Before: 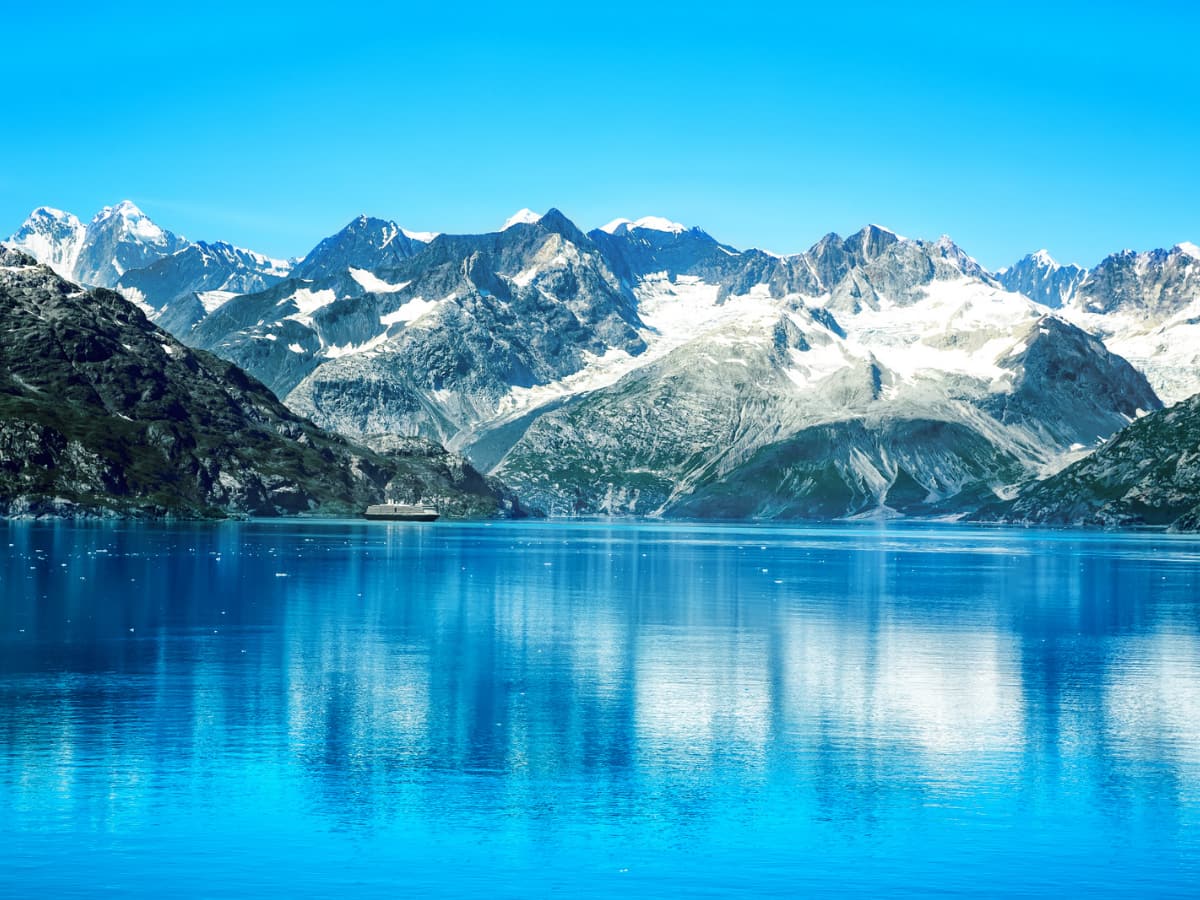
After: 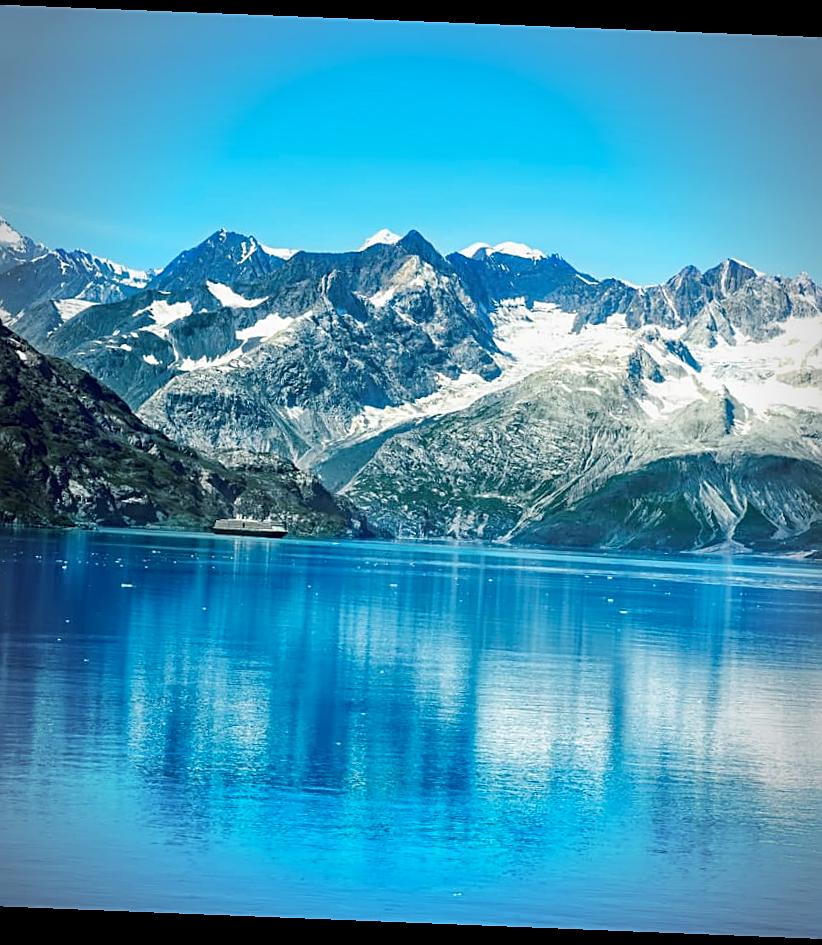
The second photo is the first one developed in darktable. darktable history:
crop and rotate: left 13.537%, right 19.796%
exposure: exposure -0.072 EV, compensate highlight preservation false
tone equalizer: on, module defaults
vignetting: automatic ratio true
haze removal: compatibility mode true, adaptive false
rotate and perspective: rotation 2.27°, automatic cropping off
white balance: emerald 1
sharpen: on, module defaults
